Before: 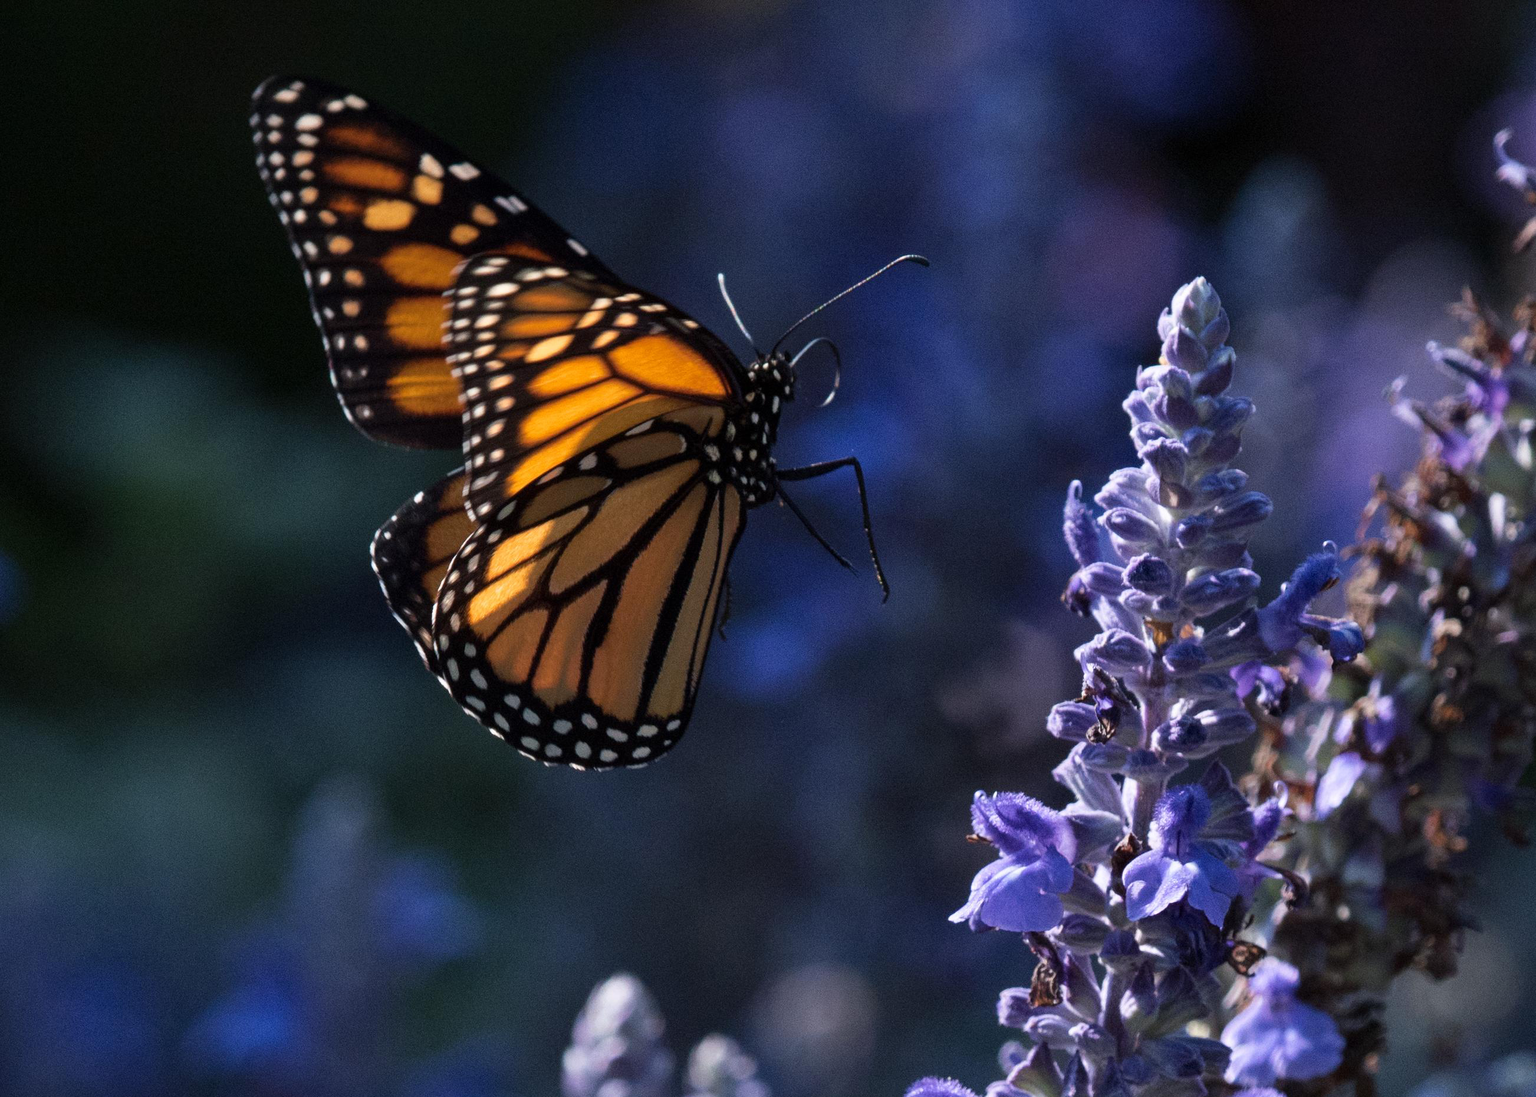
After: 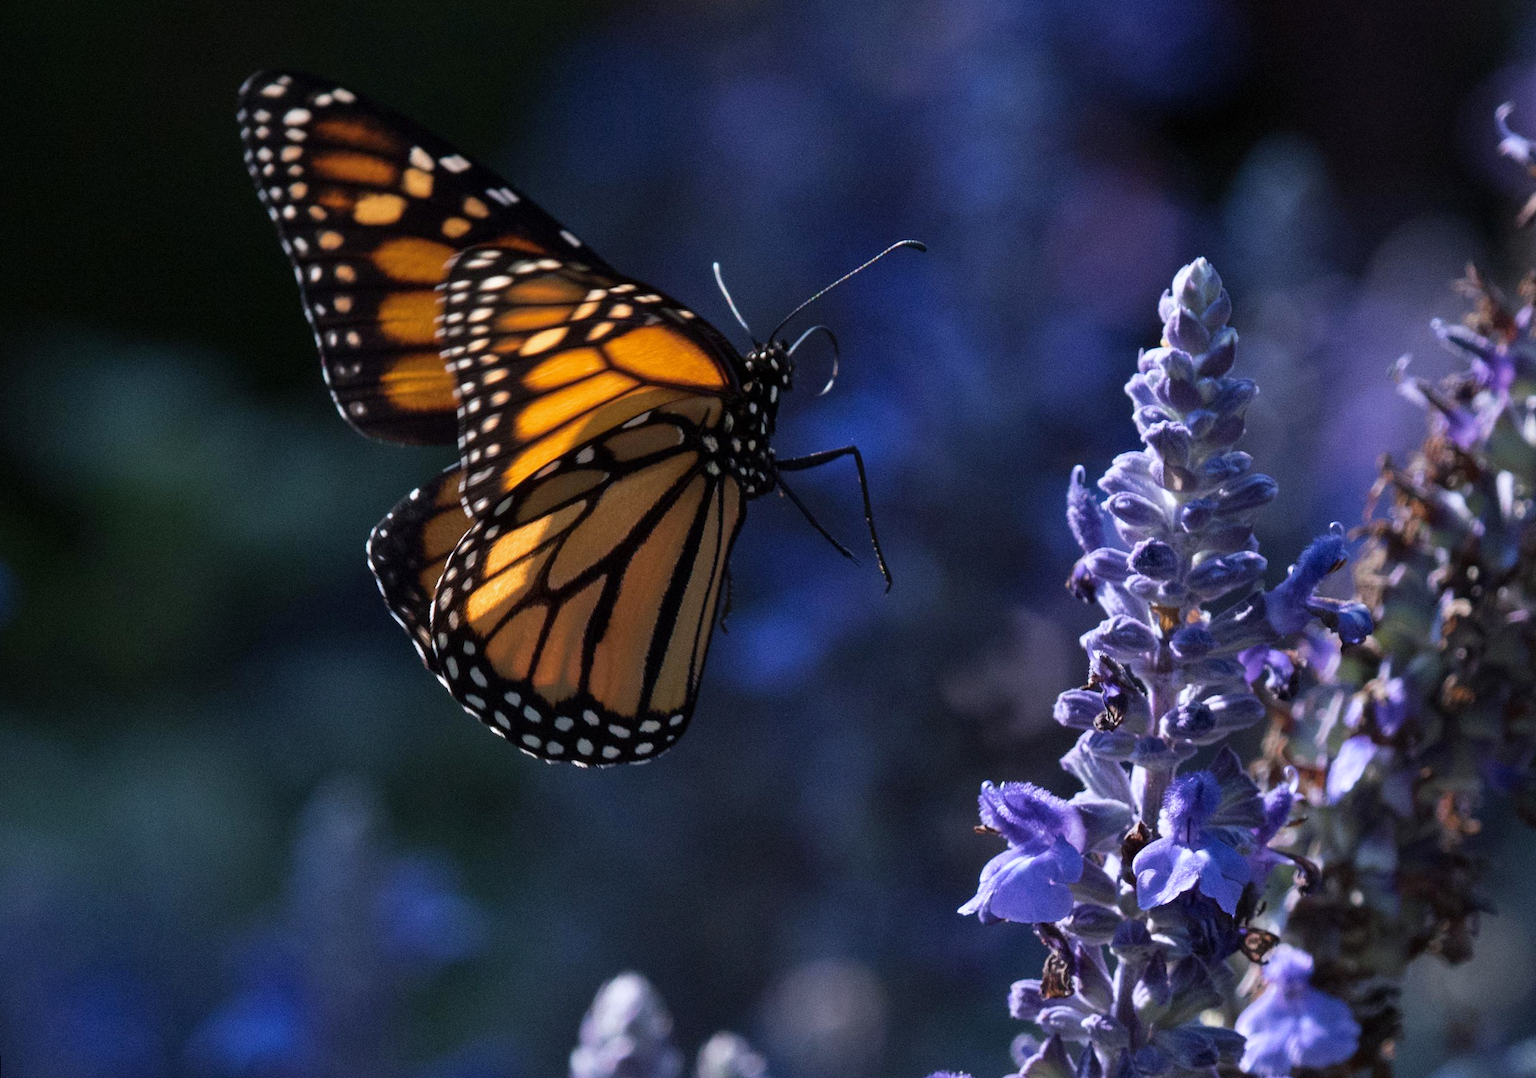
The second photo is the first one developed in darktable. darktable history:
rotate and perspective: rotation -1°, crop left 0.011, crop right 0.989, crop top 0.025, crop bottom 0.975
white balance: red 0.983, blue 1.036
